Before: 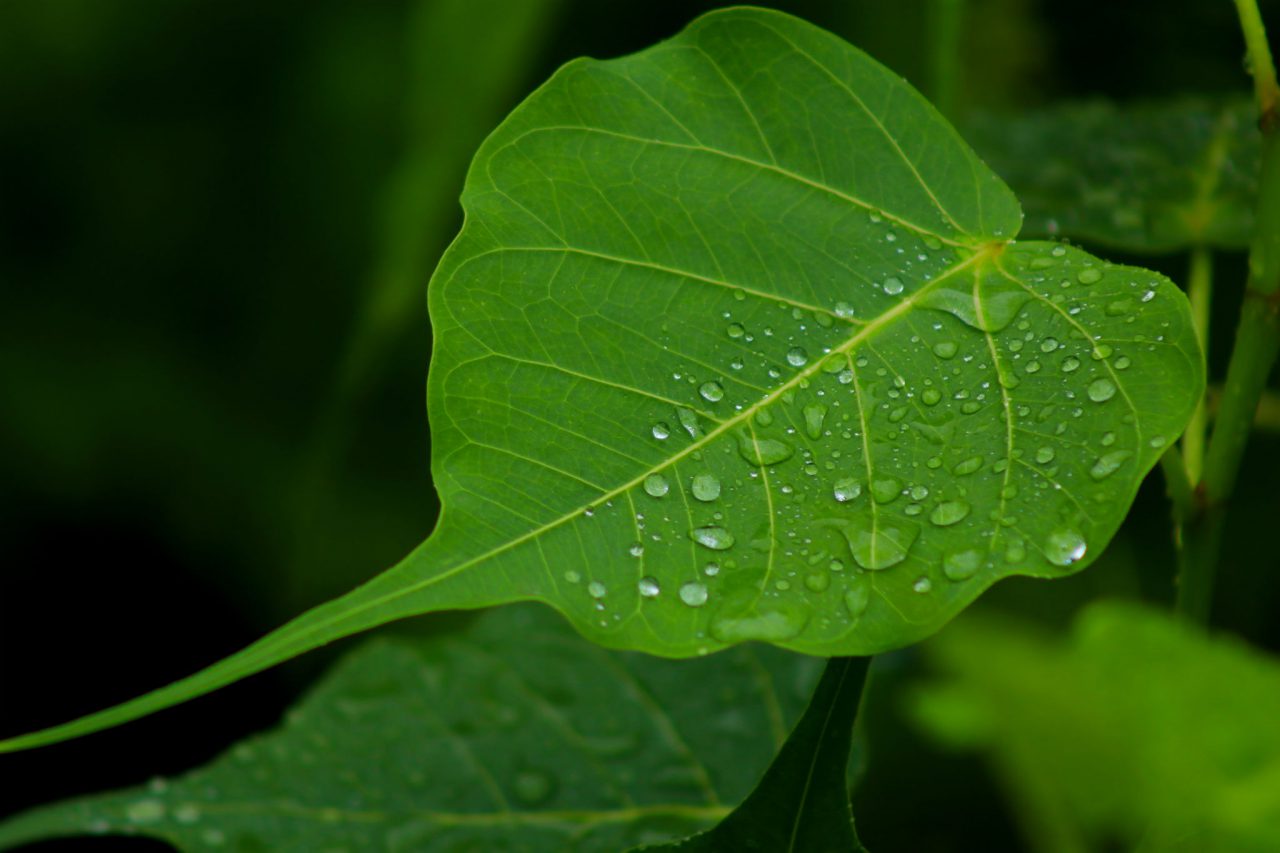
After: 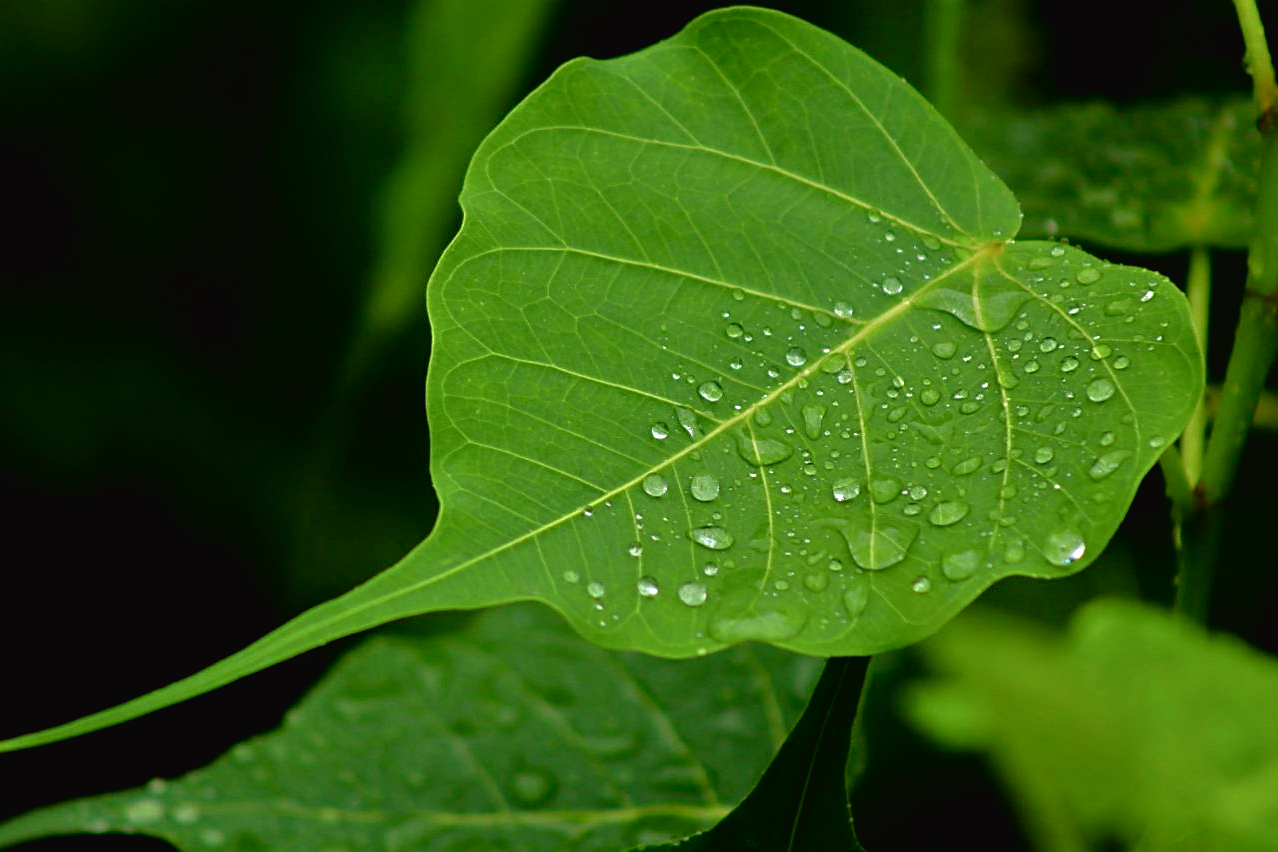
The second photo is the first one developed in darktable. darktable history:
tone curve: curves: ch0 [(0, 0.021) (0.049, 0.044) (0.158, 0.113) (0.351, 0.331) (0.485, 0.505) (0.656, 0.696) (0.868, 0.887) (1, 0.969)]; ch1 [(0, 0) (0.322, 0.328) (0.434, 0.438) (0.473, 0.477) (0.502, 0.503) (0.522, 0.526) (0.564, 0.591) (0.602, 0.632) (0.677, 0.701) (0.859, 0.885) (1, 1)]; ch2 [(0, 0) (0.33, 0.301) (0.452, 0.434) (0.502, 0.505) (0.535, 0.554) (0.565, 0.598) (0.618, 0.629) (1, 1)], color space Lab, independent channels, preserve colors none
contrast brightness saturation: contrast 0.05, brightness 0.06, saturation 0.01
crop and rotate: left 0.126%
sharpen: on, module defaults
exposure: black level correction 0.005, exposure 0.014 EV, compensate highlight preservation false
tone equalizer: -7 EV 0.15 EV, -6 EV 0.6 EV, -5 EV 1.15 EV, -4 EV 1.33 EV, -3 EV 1.15 EV, -2 EV 0.6 EV, -1 EV 0.15 EV, mask exposure compensation -0.5 EV
base curve: curves: ch0 [(0, 0) (0.826, 0.587) (1, 1)]
